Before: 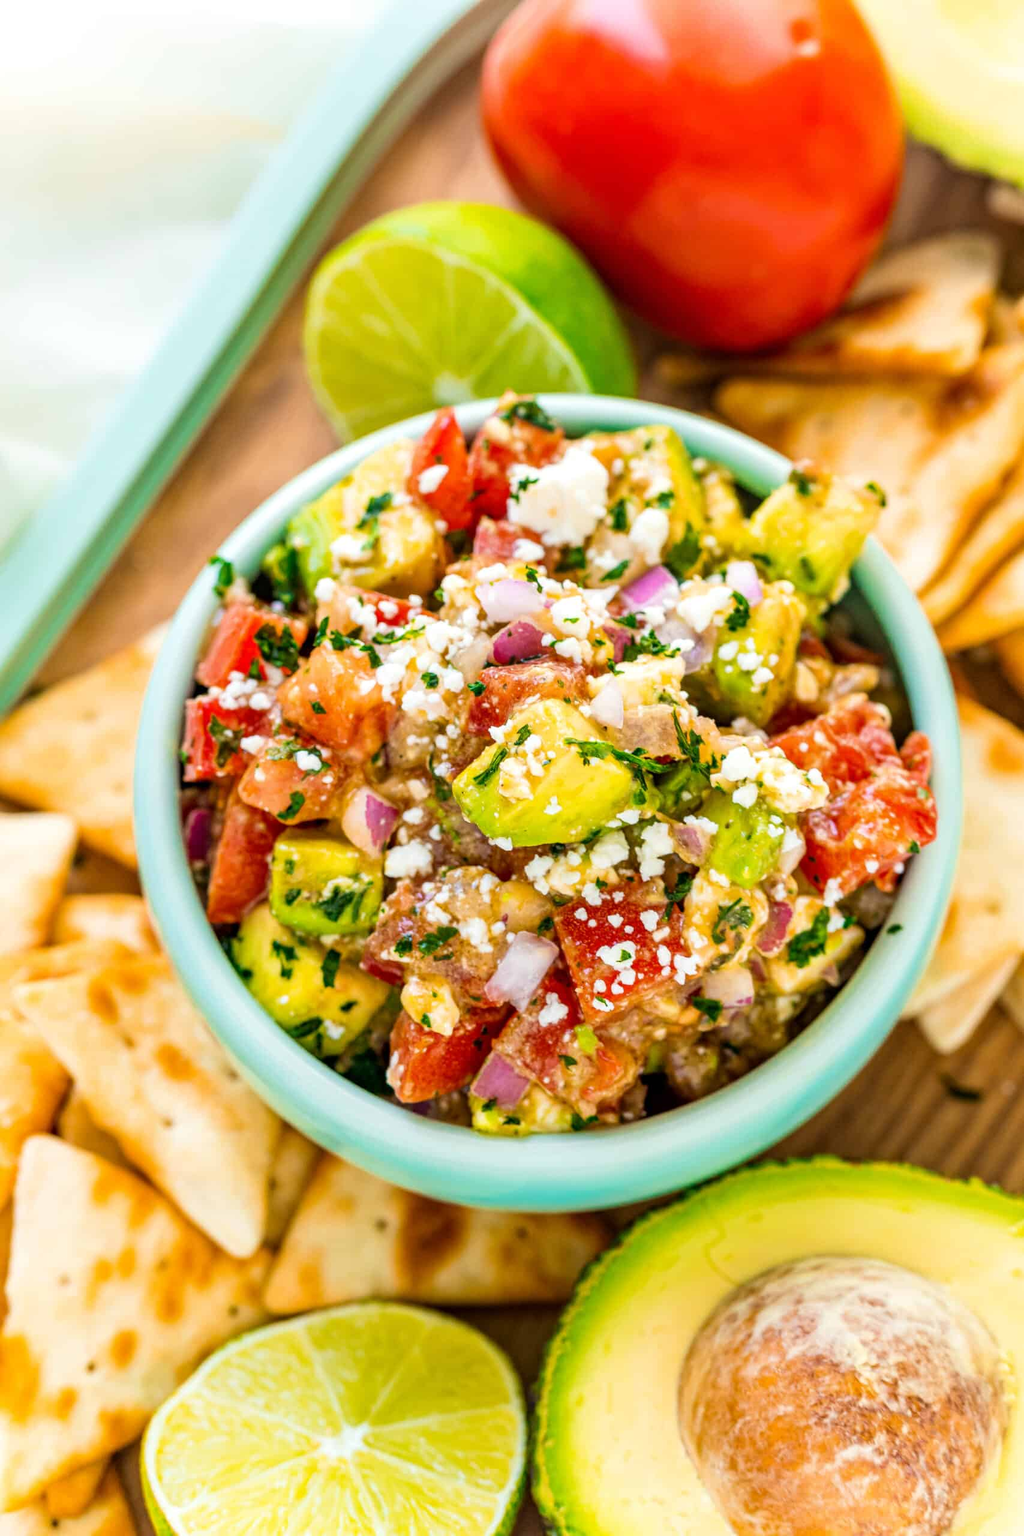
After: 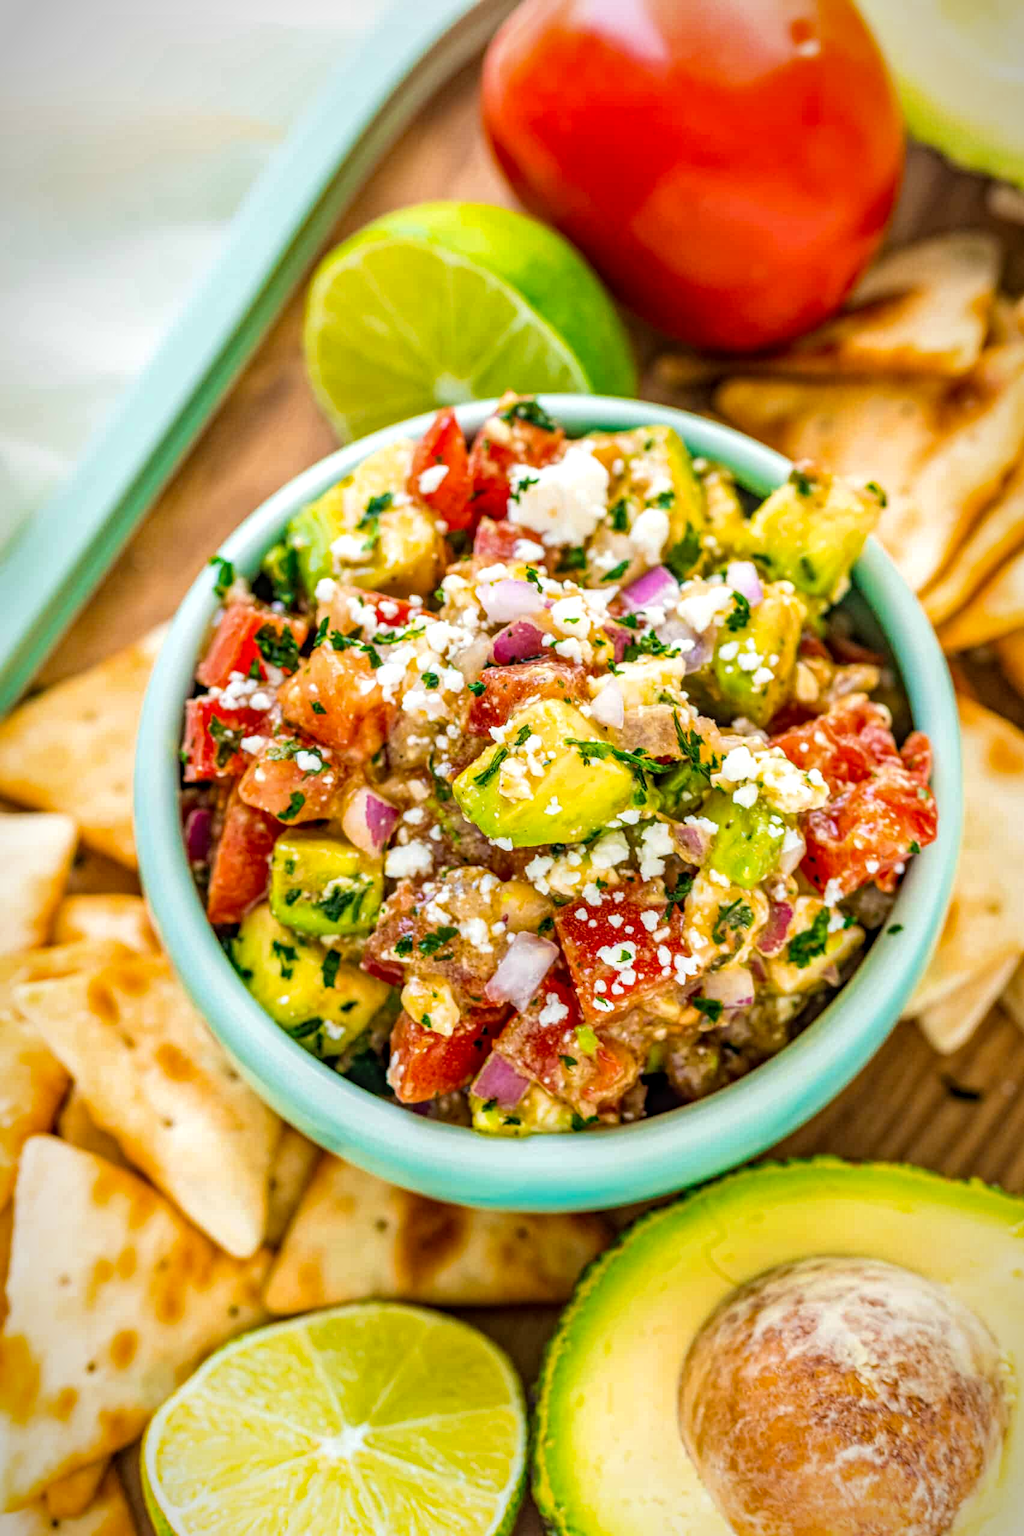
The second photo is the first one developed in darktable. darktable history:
haze removal: compatibility mode true, adaptive false
local contrast: on, module defaults
vignetting: fall-off start 86.33%, saturation 0.003, automatic ratio true
